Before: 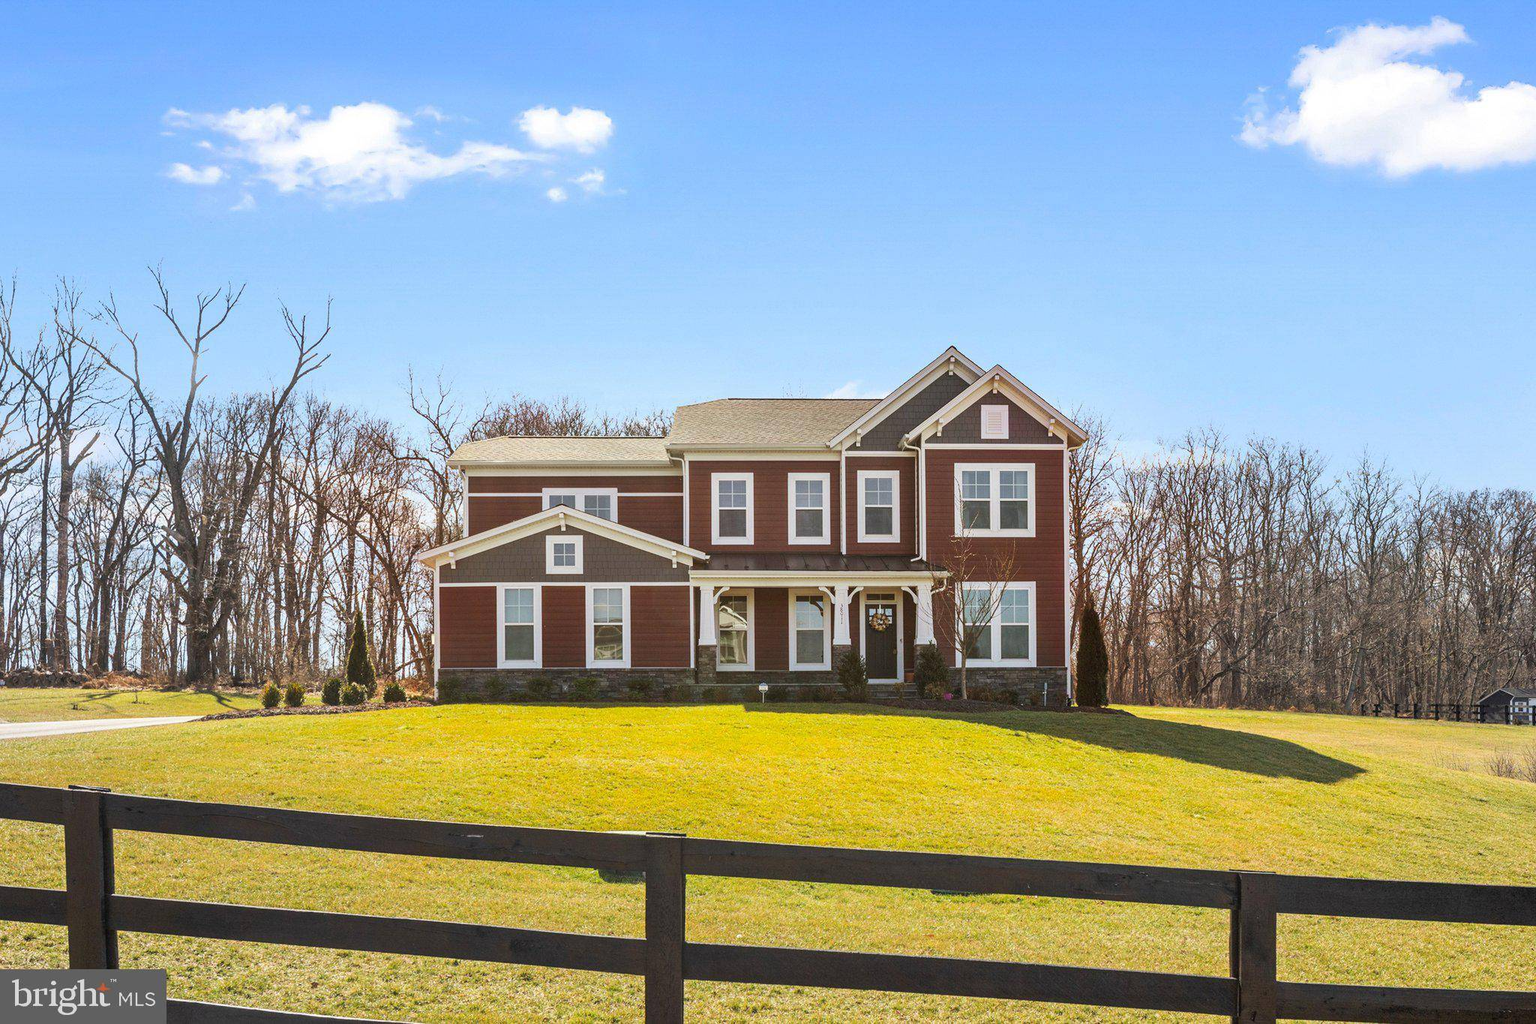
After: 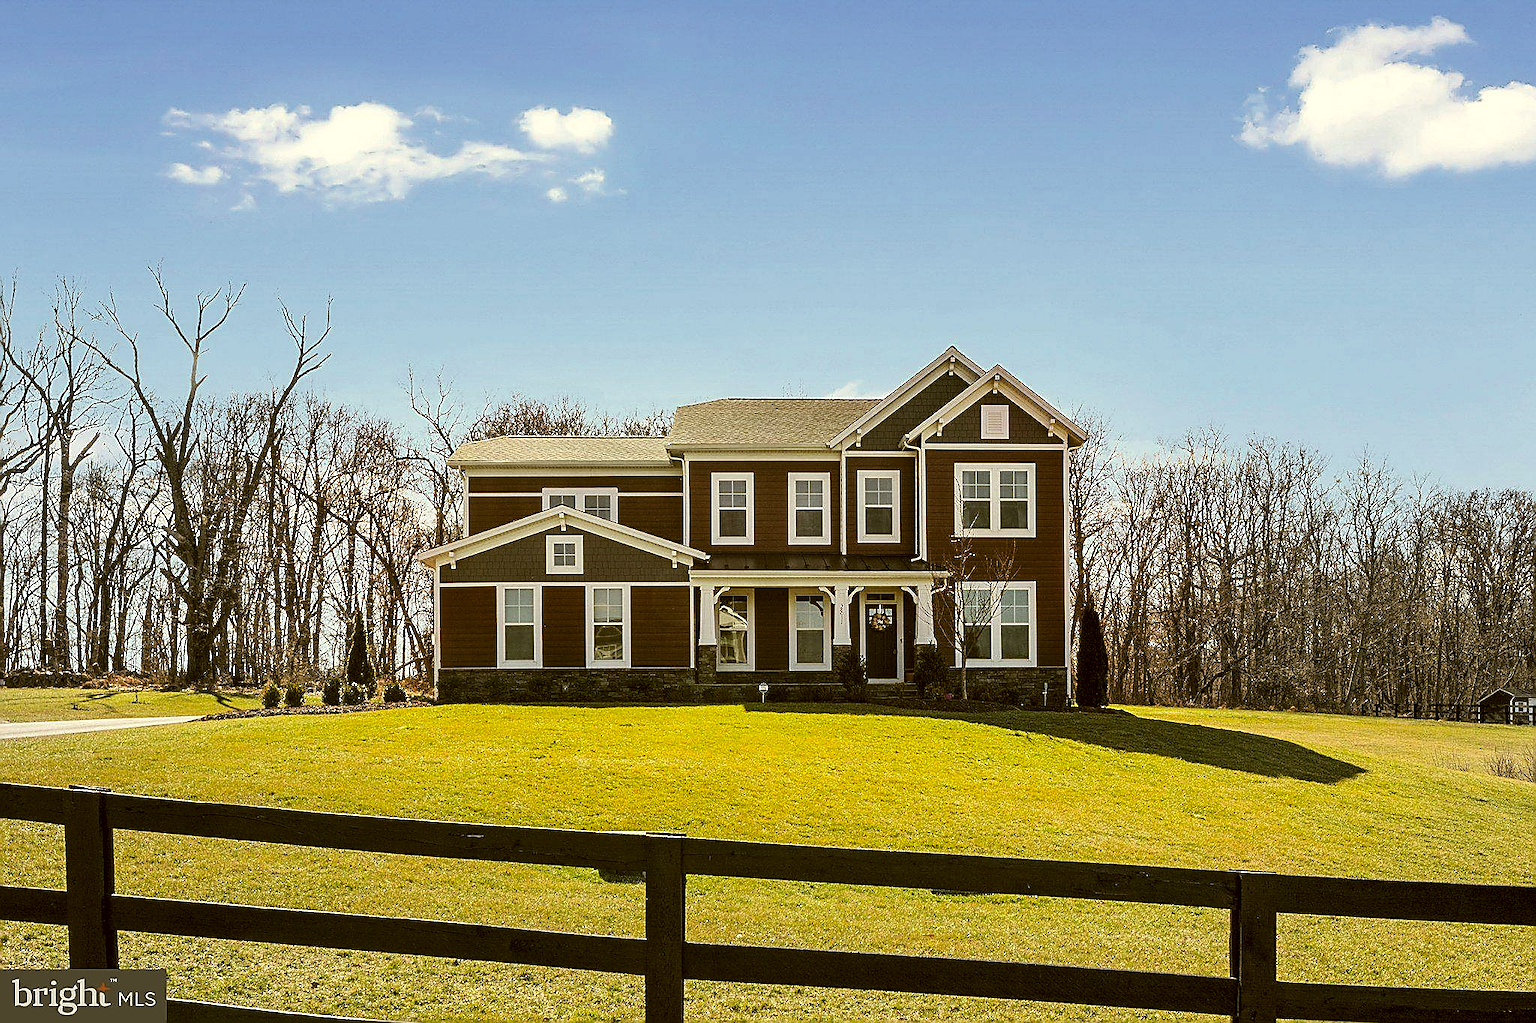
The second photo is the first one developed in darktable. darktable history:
sharpen: radius 1.371, amount 1.25, threshold 0.717
color correction: highlights a* -1.33, highlights b* 10.03, shadows a* 0.66, shadows b* 19.99
levels: levels [0.116, 0.574, 1]
